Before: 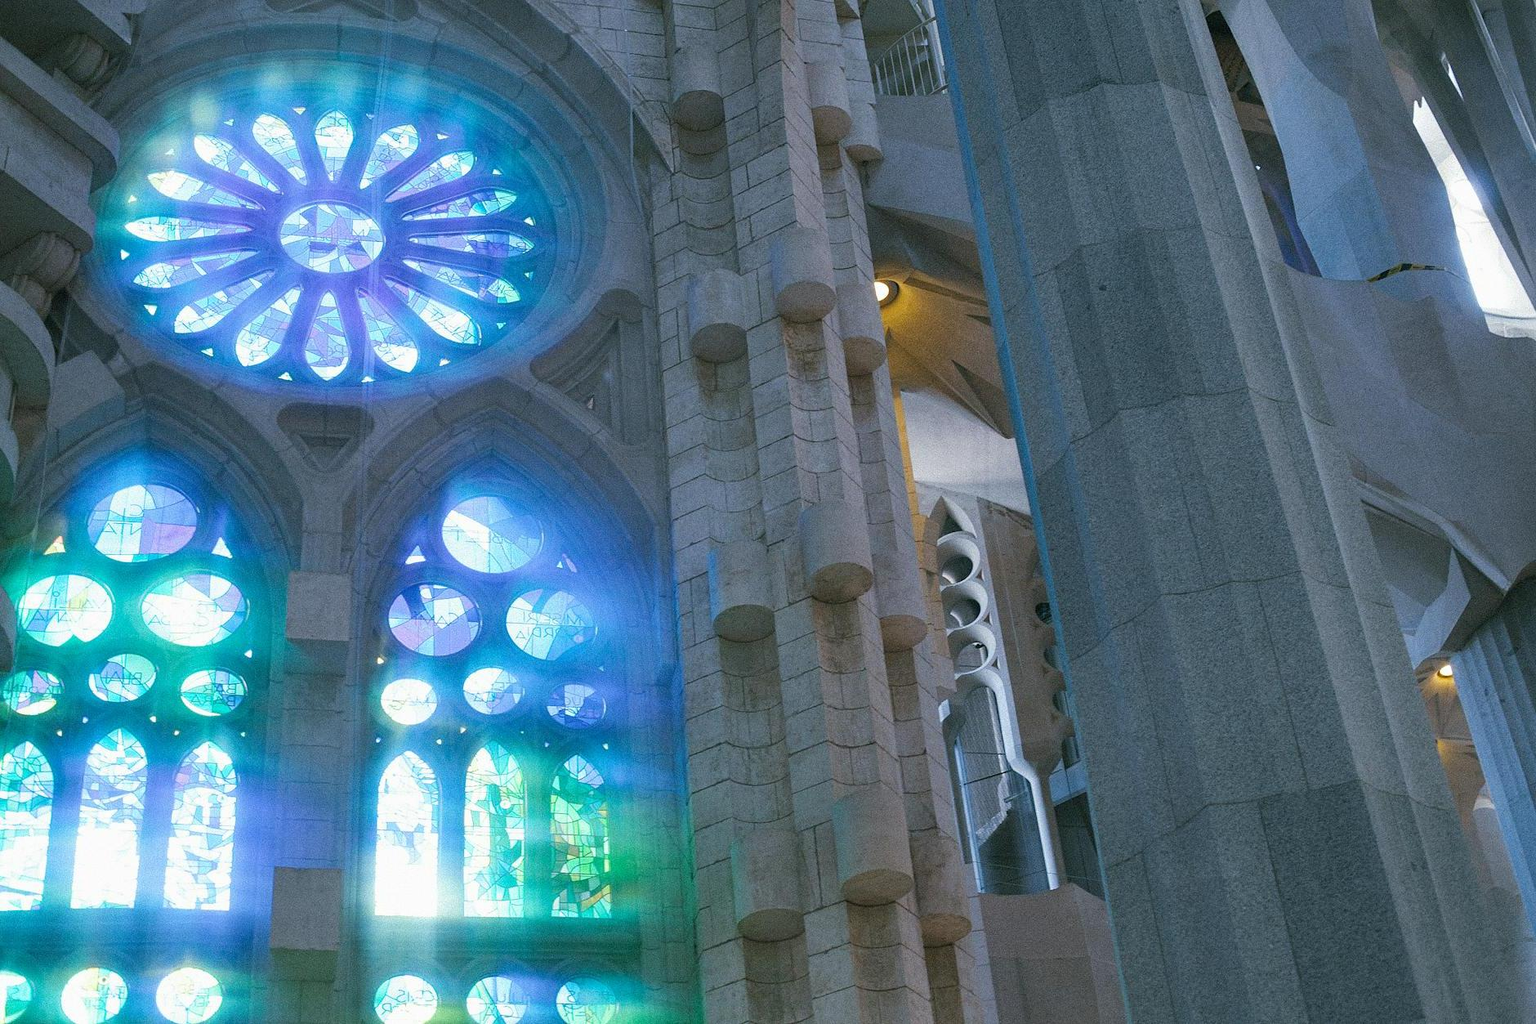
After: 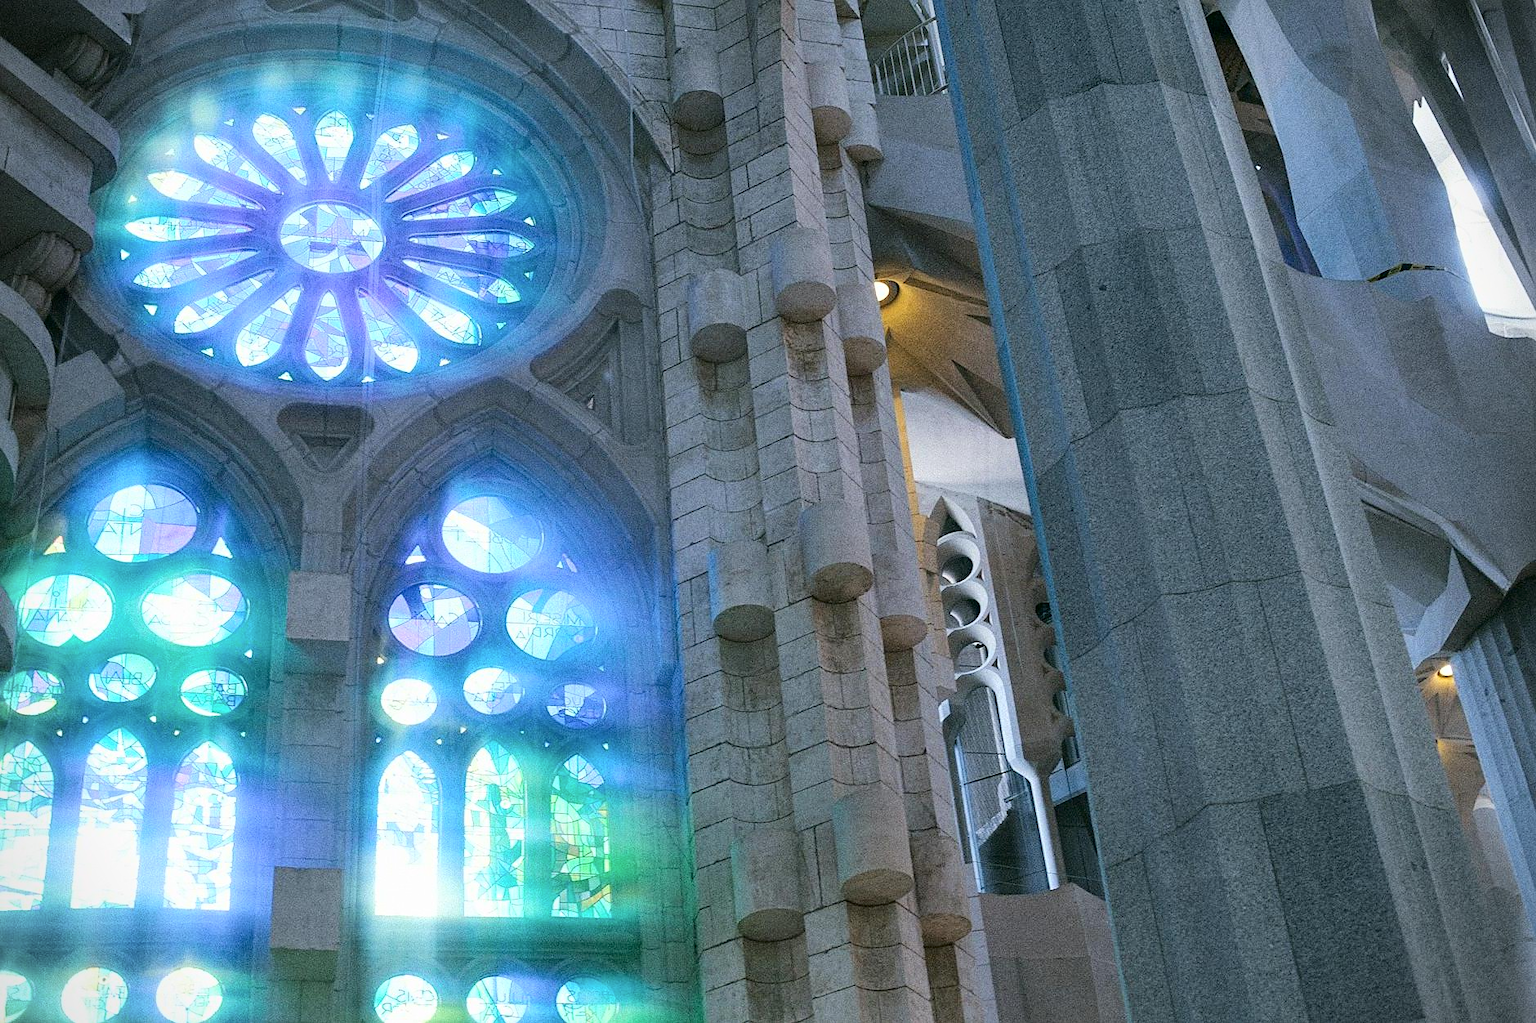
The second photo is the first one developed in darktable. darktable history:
sharpen: amount 0.201
tone curve: curves: ch0 [(0, 0) (0.003, 0.004) (0.011, 0.006) (0.025, 0.011) (0.044, 0.017) (0.069, 0.029) (0.1, 0.047) (0.136, 0.07) (0.177, 0.121) (0.224, 0.182) (0.277, 0.257) (0.335, 0.342) (0.399, 0.432) (0.468, 0.526) (0.543, 0.621) (0.623, 0.711) (0.709, 0.792) (0.801, 0.87) (0.898, 0.951) (1, 1)], color space Lab, independent channels
vignetting: fall-off start 91.25%, brightness -0.471
